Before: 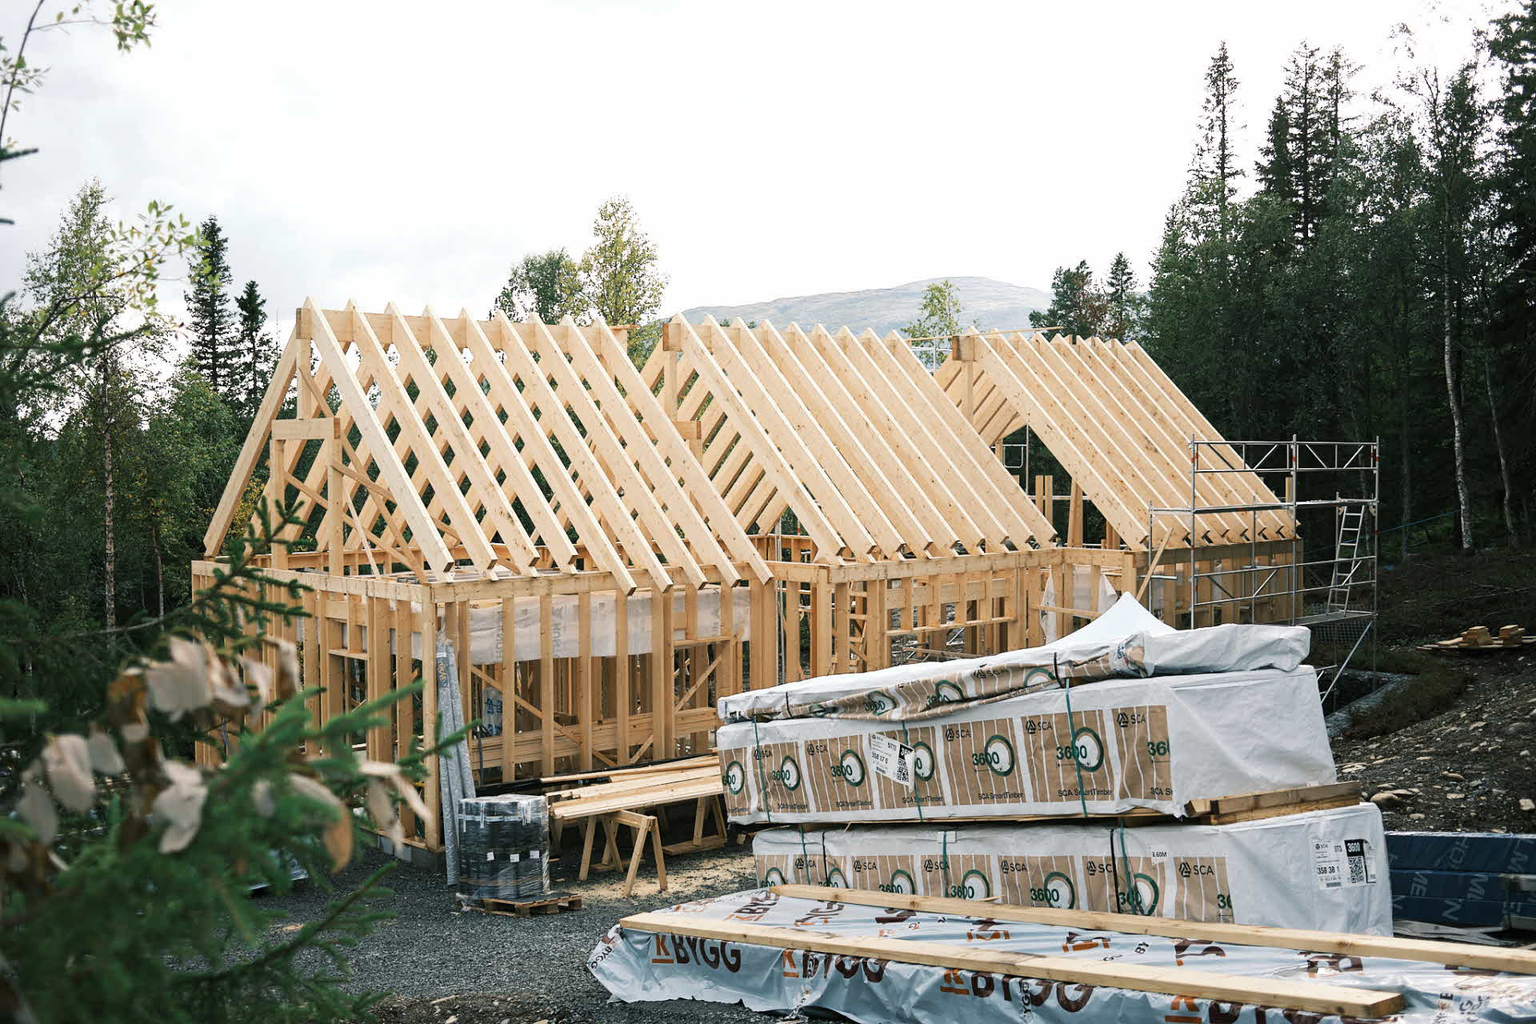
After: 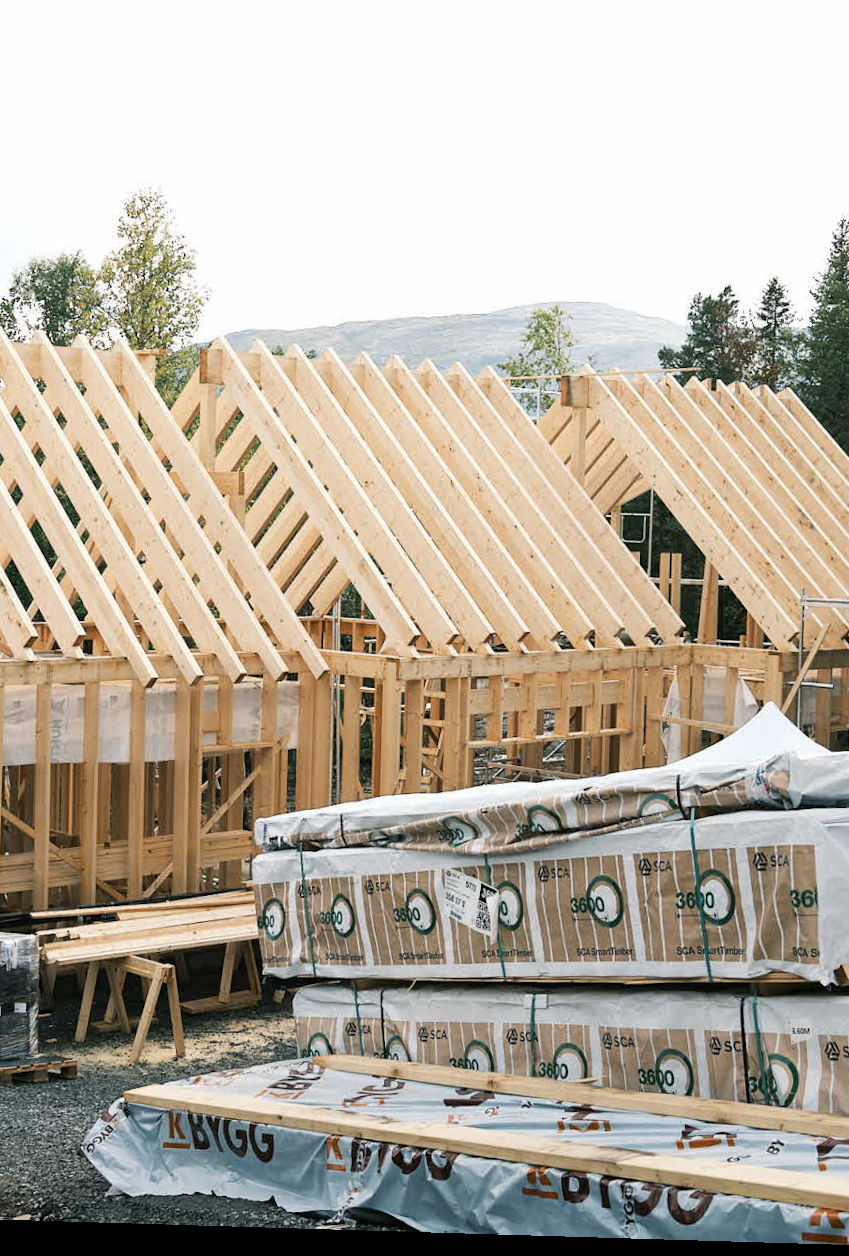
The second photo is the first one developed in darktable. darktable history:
rotate and perspective: rotation 1.72°, automatic cropping off
crop: left 33.452%, top 6.025%, right 23.155%
